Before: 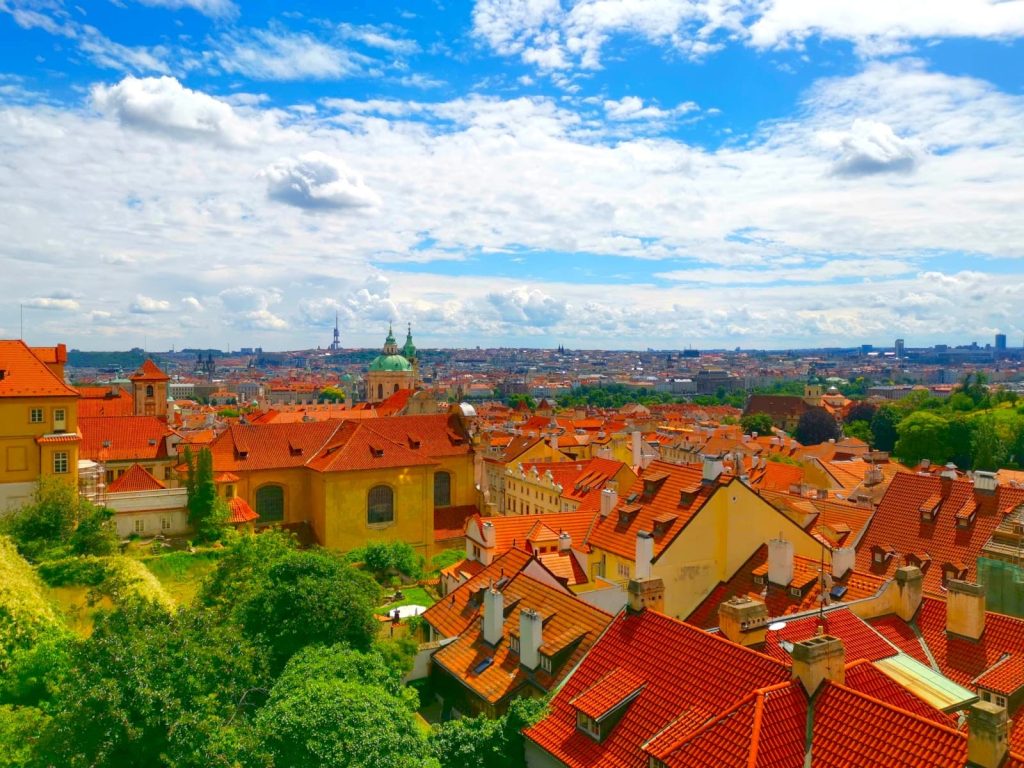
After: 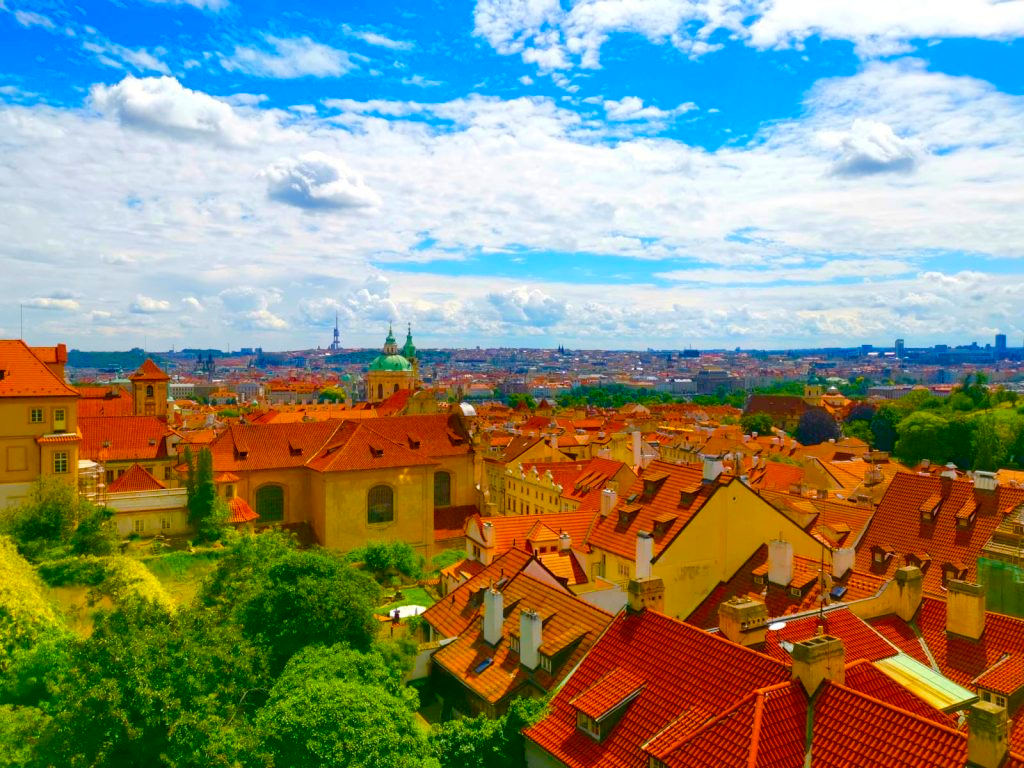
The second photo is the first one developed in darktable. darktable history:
exposure: compensate highlight preservation false
color balance rgb: linear chroma grading › global chroma 22.758%, perceptual saturation grading › global saturation 27.553%, perceptual saturation grading › highlights -25.219%, perceptual saturation grading › shadows 24.955%, global vibrance 20%
contrast brightness saturation: contrast 0.013, saturation -0.067
